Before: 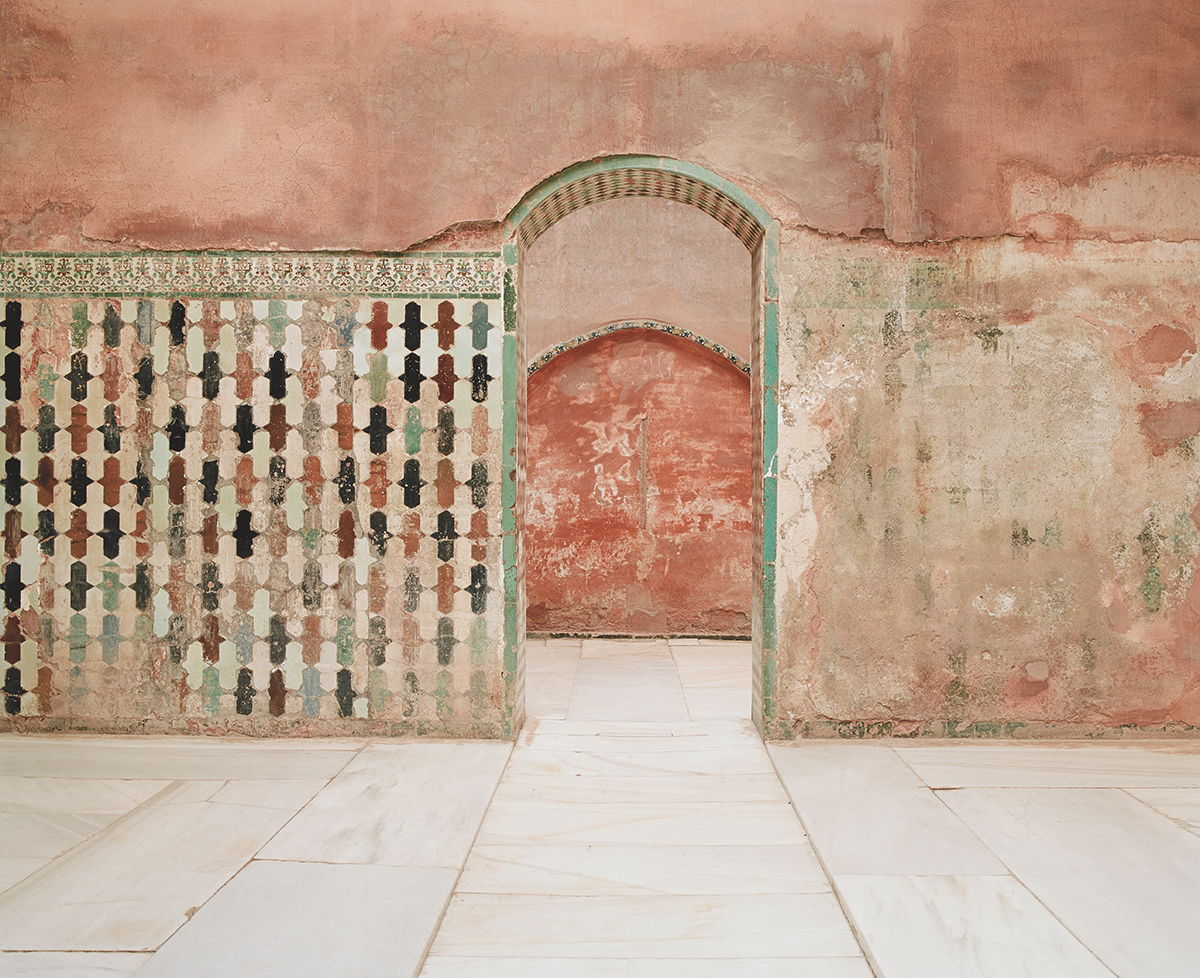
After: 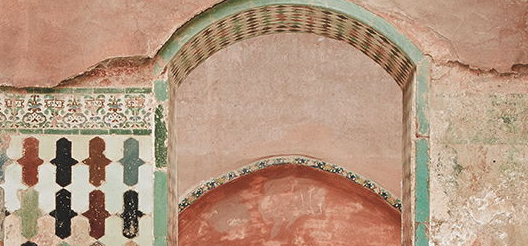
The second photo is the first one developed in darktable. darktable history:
crop: left 29.109%, top 16.811%, right 26.848%, bottom 57.999%
